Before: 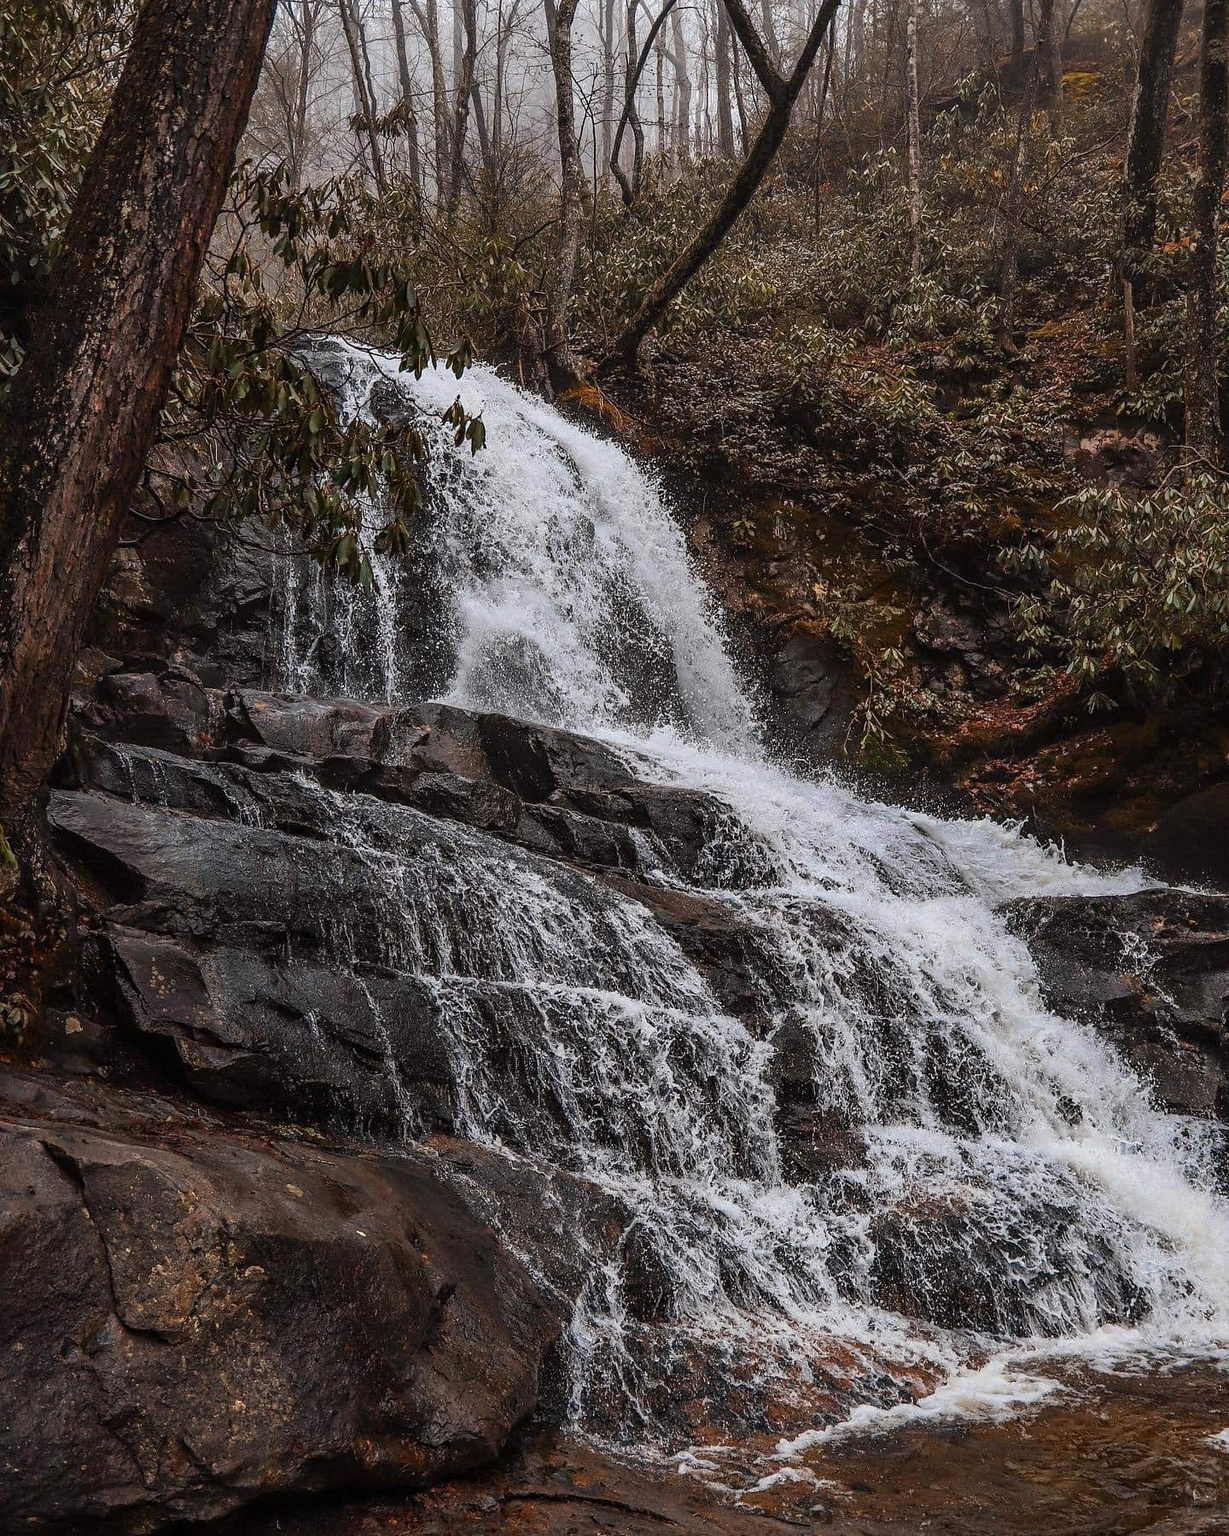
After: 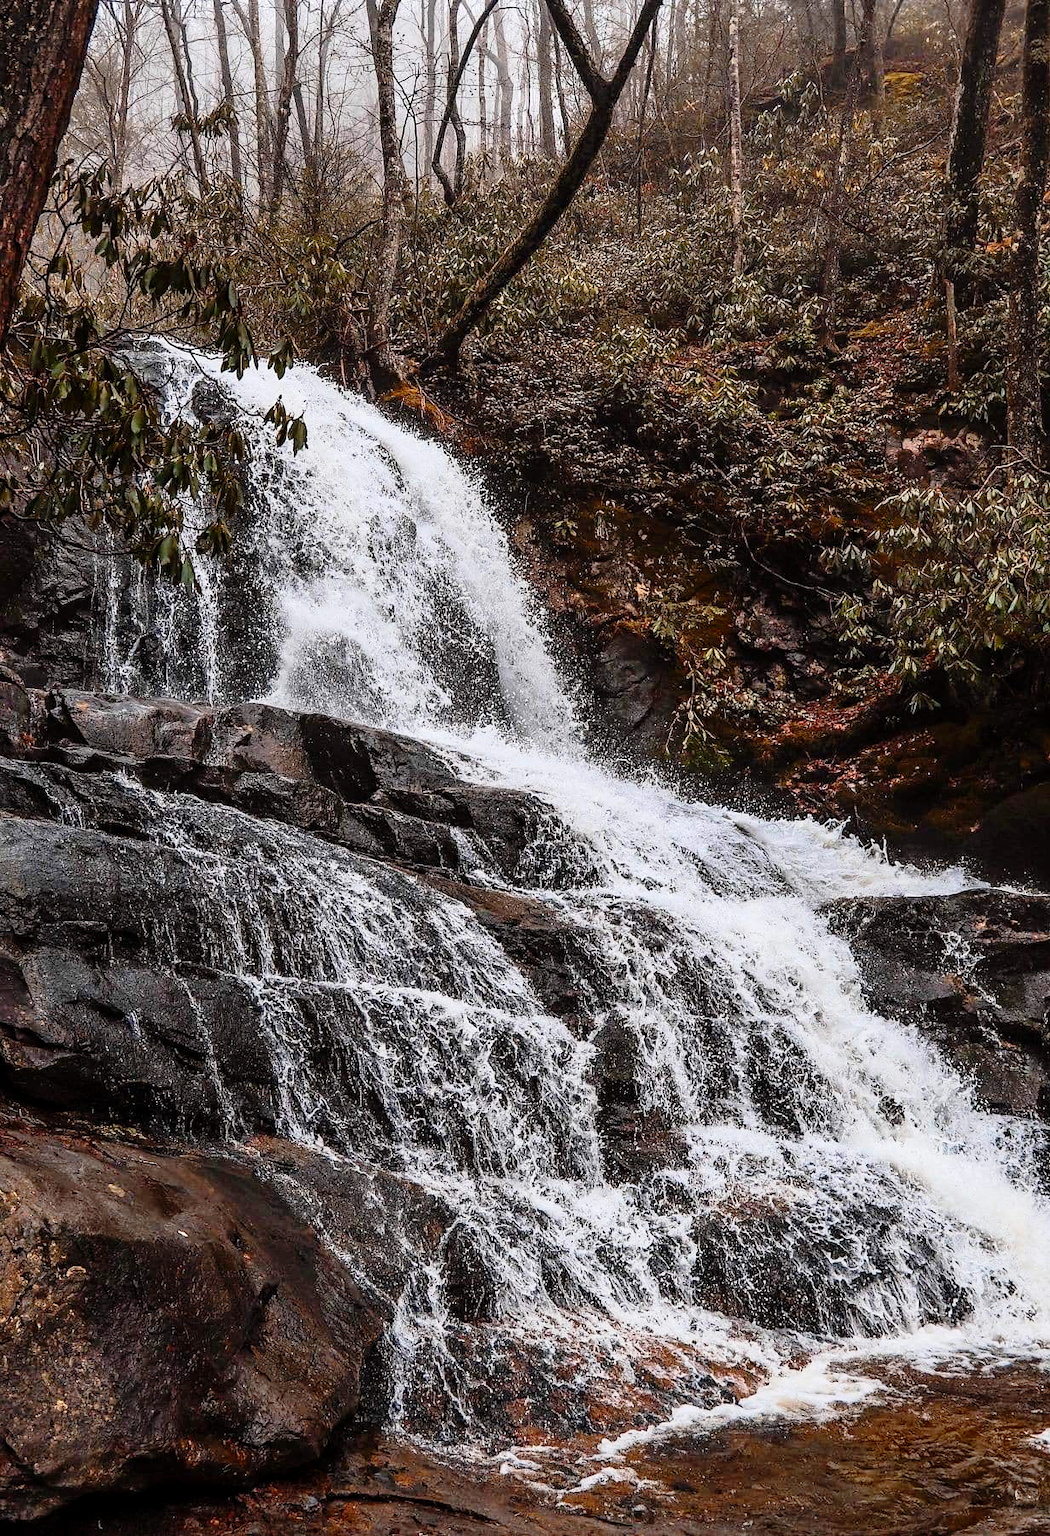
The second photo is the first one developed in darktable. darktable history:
contrast brightness saturation: contrast 0.199, brightness 0.145, saturation 0.15
tone curve: curves: ch0 [(0.024, 0) (0.075, 0.034) (0.145, 0.098) (0.257, 0.259) (0.408, 0.45) (0.611, 0.64) (0.81, 0.857) (1, 1)]; ch1 [(0, 0) (0.287, 0.198) (0.501, 0.506) (0.56, 0.57) (0.712, 0.777) (0.976, 0.992)]; ch2 [(0, 0) (0.5, 0.5) (0.523, 0.552) (0.59, 0.603) (0.681, 0.754) (1, 1)], preserve colors none
crop and rotate: left 14.572%
tone equalizer: edges refinement/feathering 500, mask exposure compensation -1.57 EV, preserve details no
